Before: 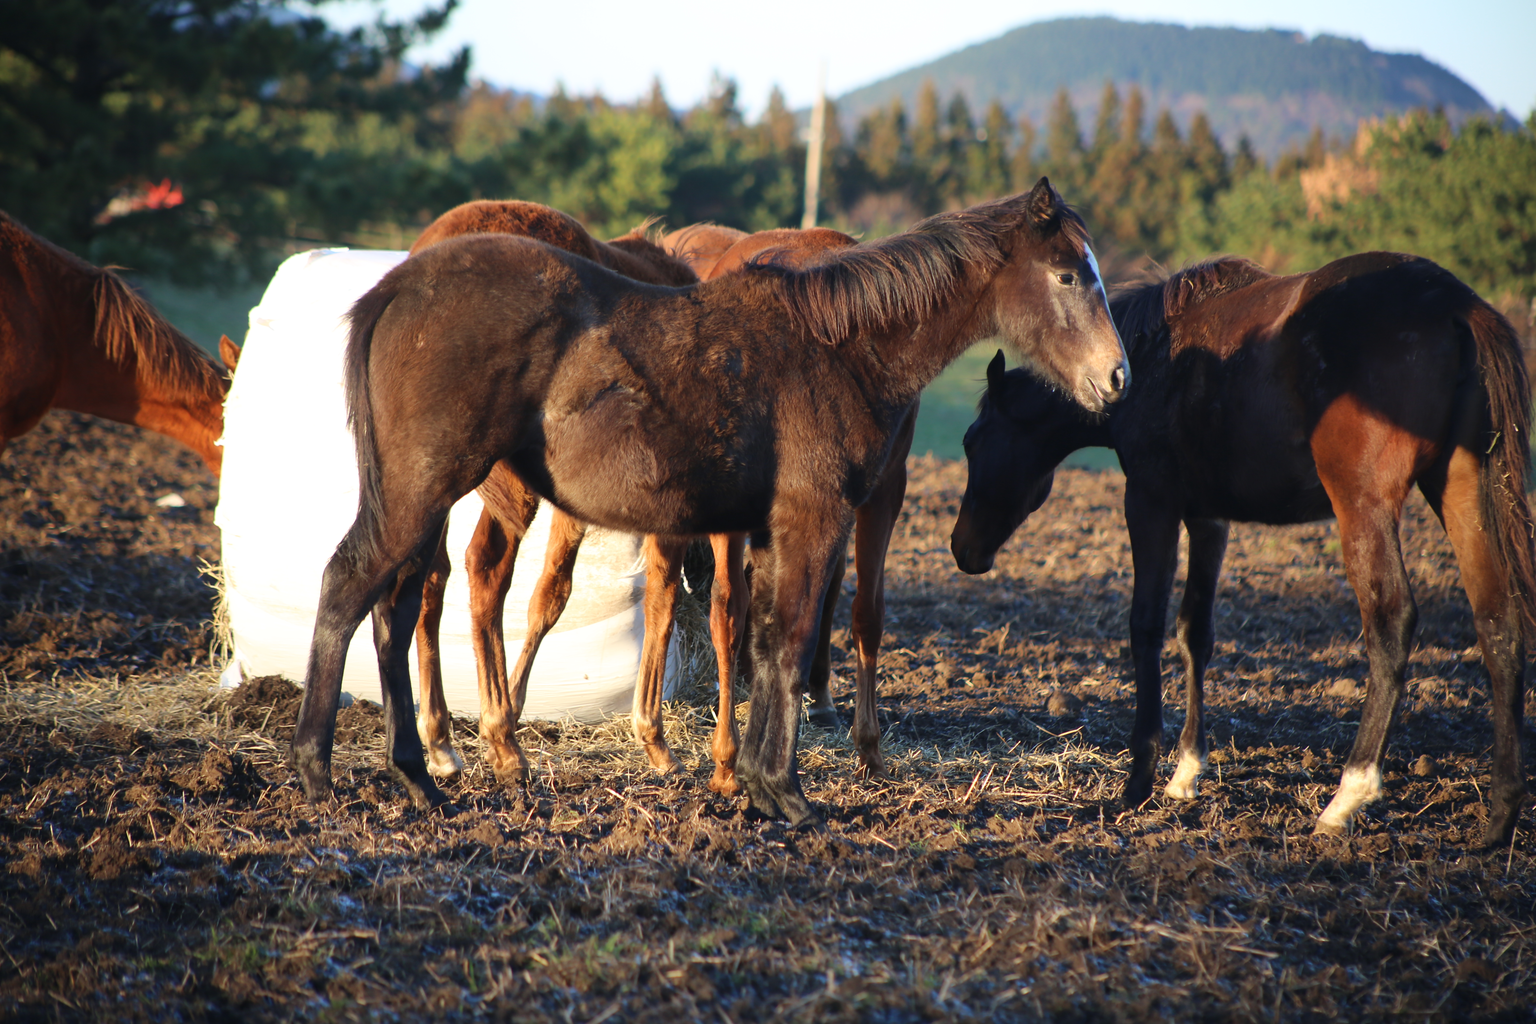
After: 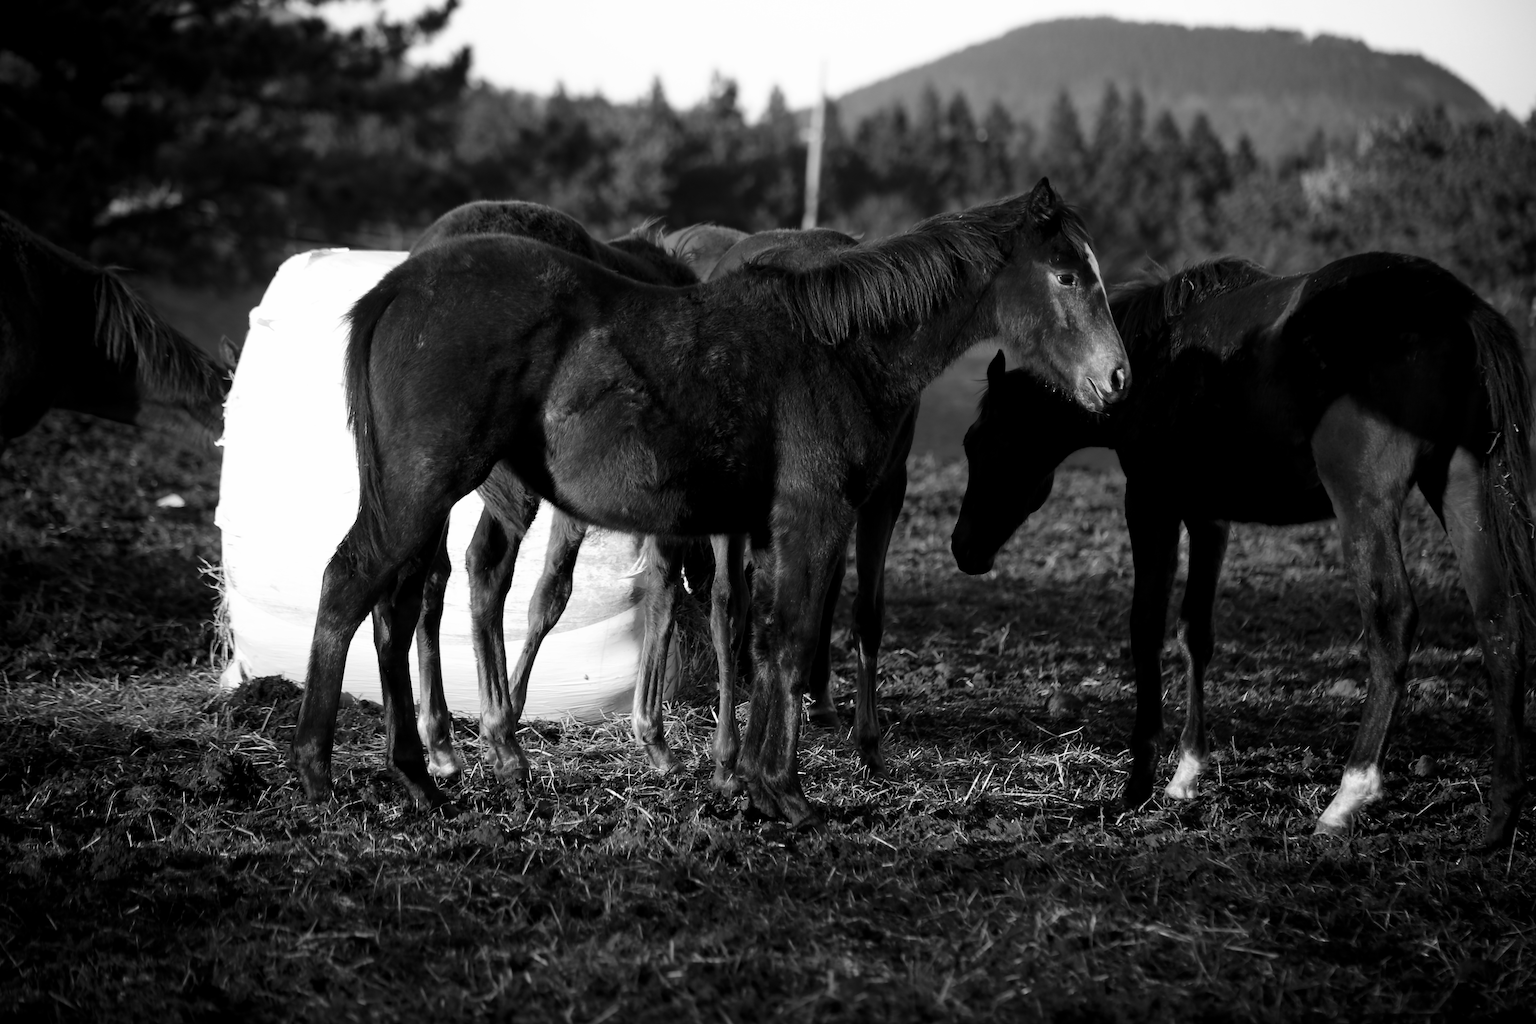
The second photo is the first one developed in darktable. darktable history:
contrast brightness saturation: contrast -0.076, brightness -0.038, saturation -0.114
color calibration: output gray [0.21, 0.42, 0.37, 0], illuminant as shot in camera, x 0.358, y 0.373, temperature 4628.91 K
sharpen: amount 0.208
levels: gray 59.33%, levels [0.101, 0.578, 0.953]
